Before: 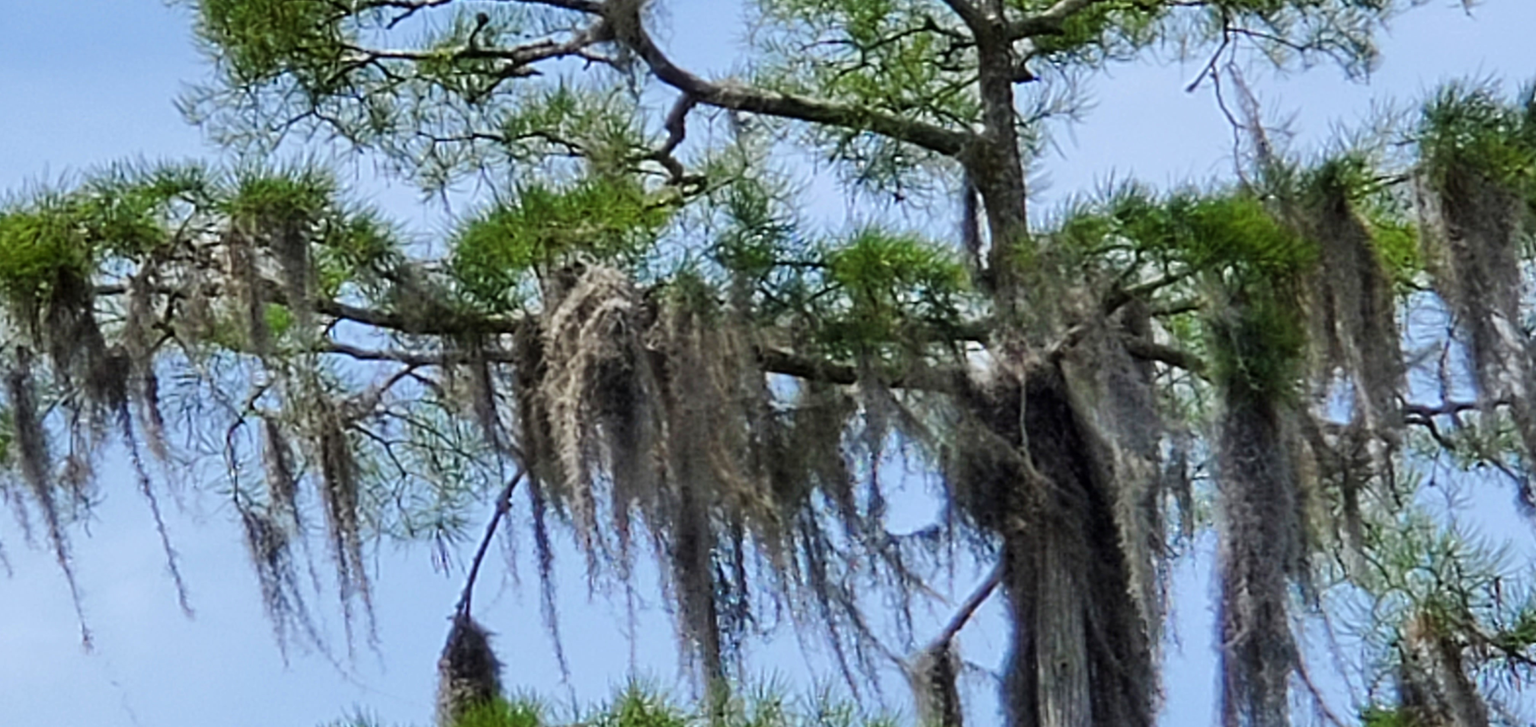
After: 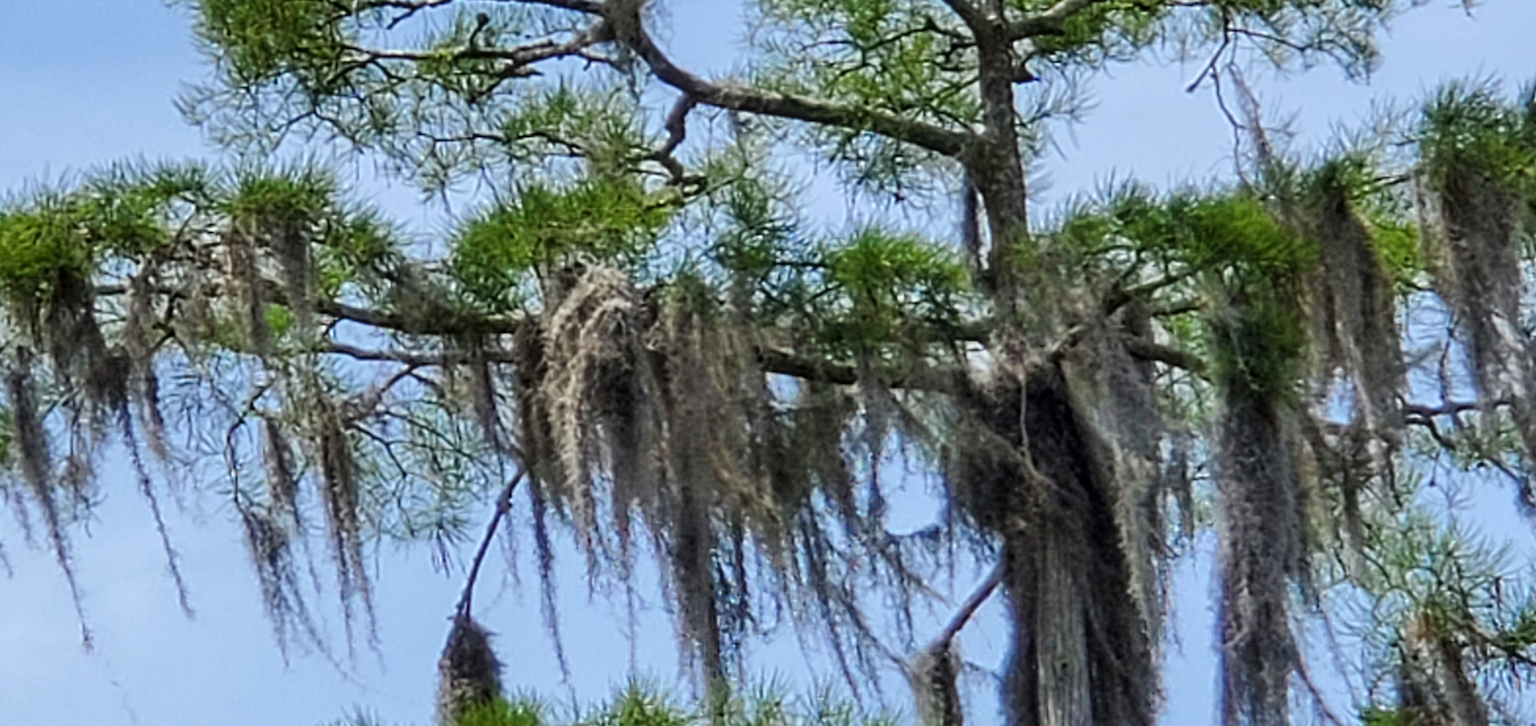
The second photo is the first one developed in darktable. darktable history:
local contrast: detail 115%
color zones: curves: ch1 [(0, 0.523) (0.143, 0.545) (0.286, 0.52) (0.429, 0.506) (0.571, 0.503) (0.714, 0.503) (0.857, 0.508) (1, 0.523)]
